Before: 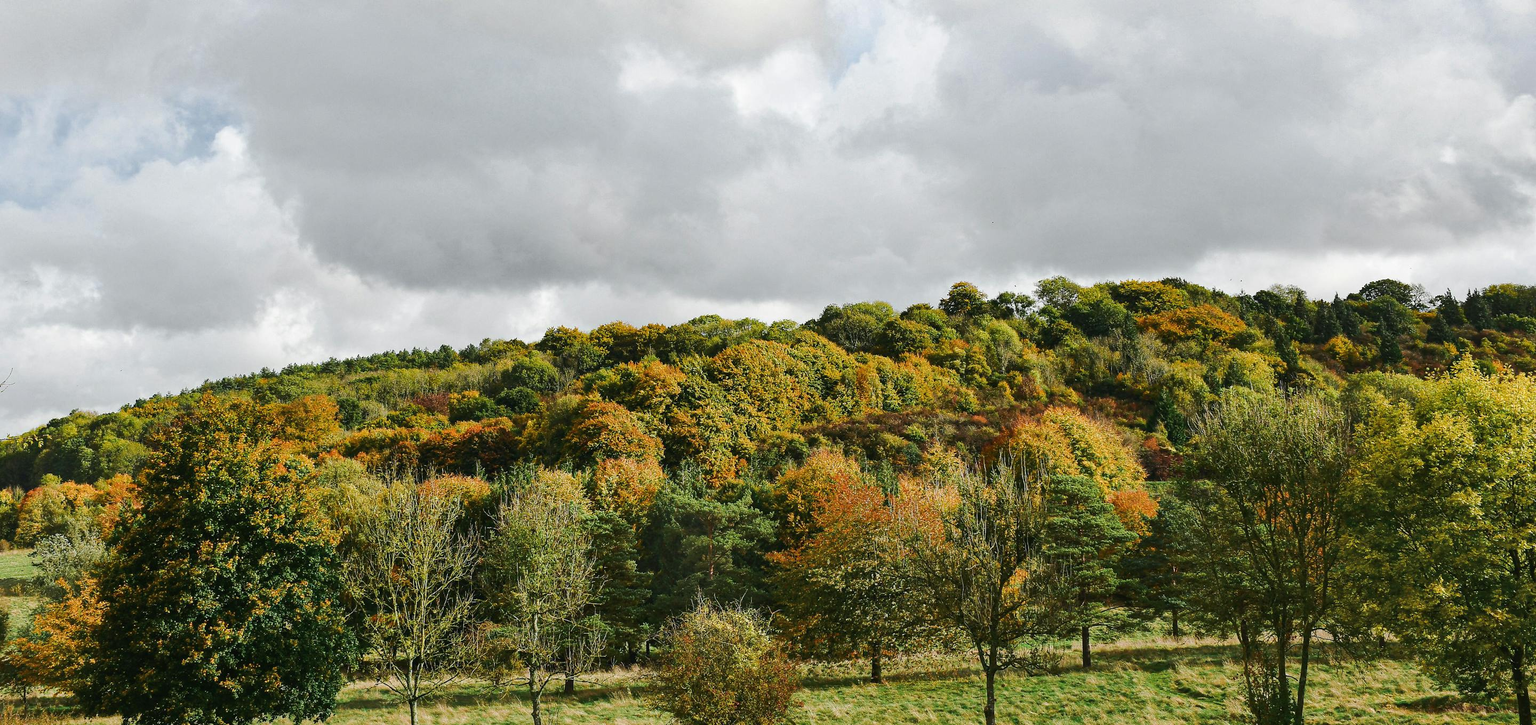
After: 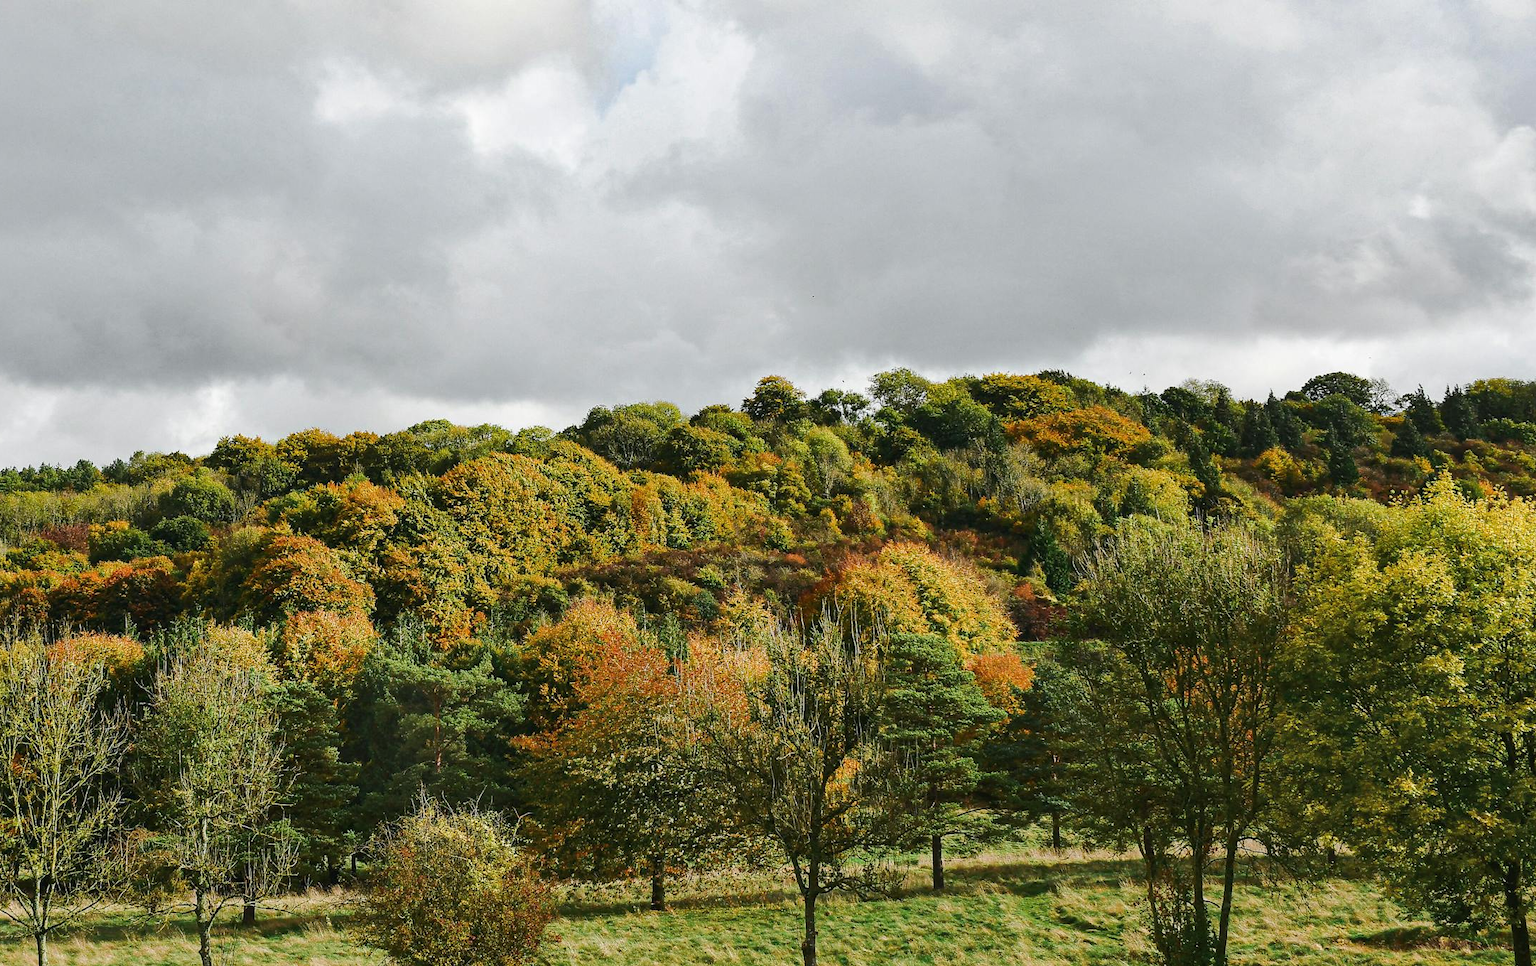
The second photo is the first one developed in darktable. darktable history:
crop and rotate: left 24.917%
